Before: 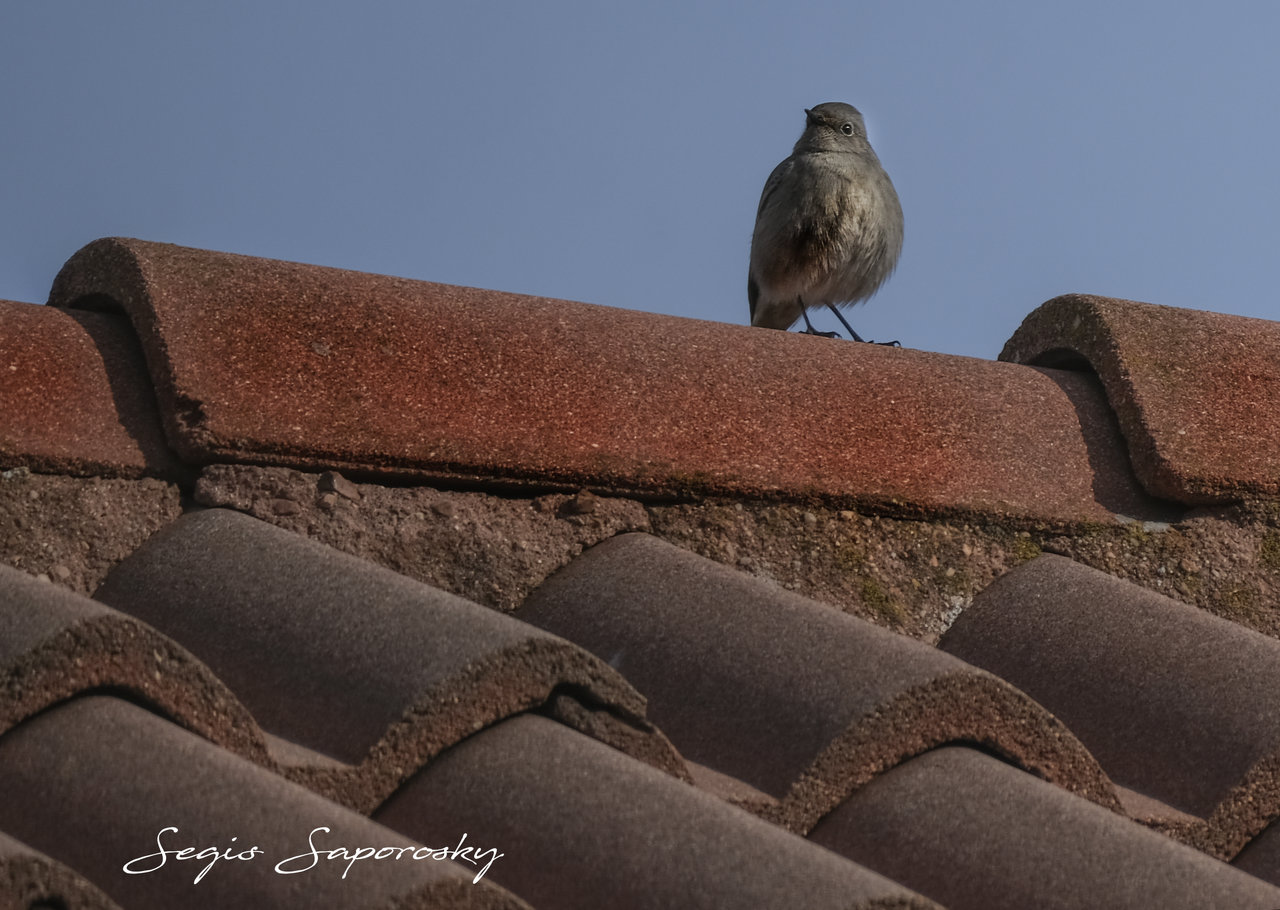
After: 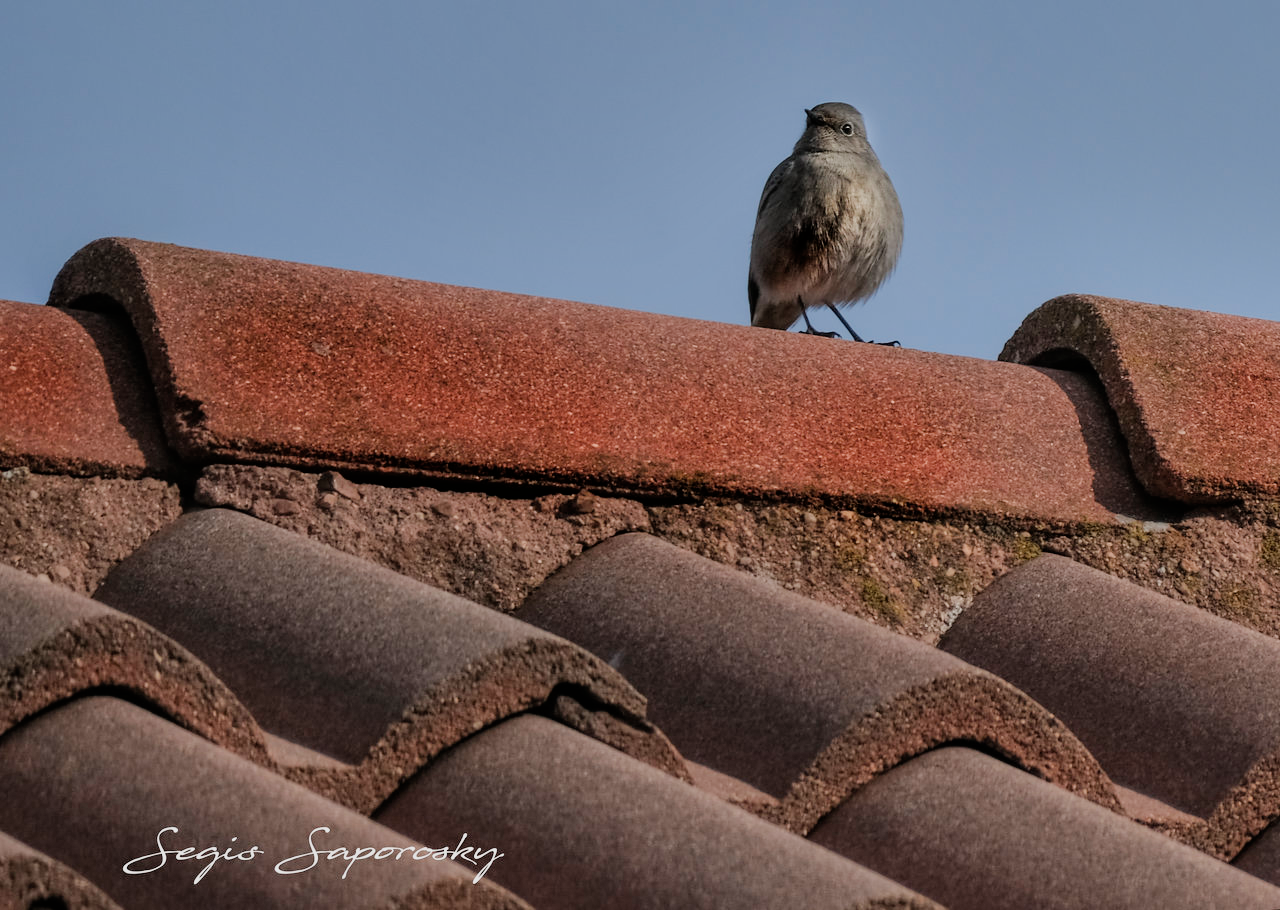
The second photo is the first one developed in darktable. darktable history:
exposure: black level correction 0, exposure 0.7 EV, compensate exposure bias true, compensate highlight preservation false
filmic rgb: black relative exposure -7.15 EV, white relative exposure 5.36 EV, hardness 3.02
shadows and highlights: shadows 24.5, highlights -78.15, soften with gaussian
